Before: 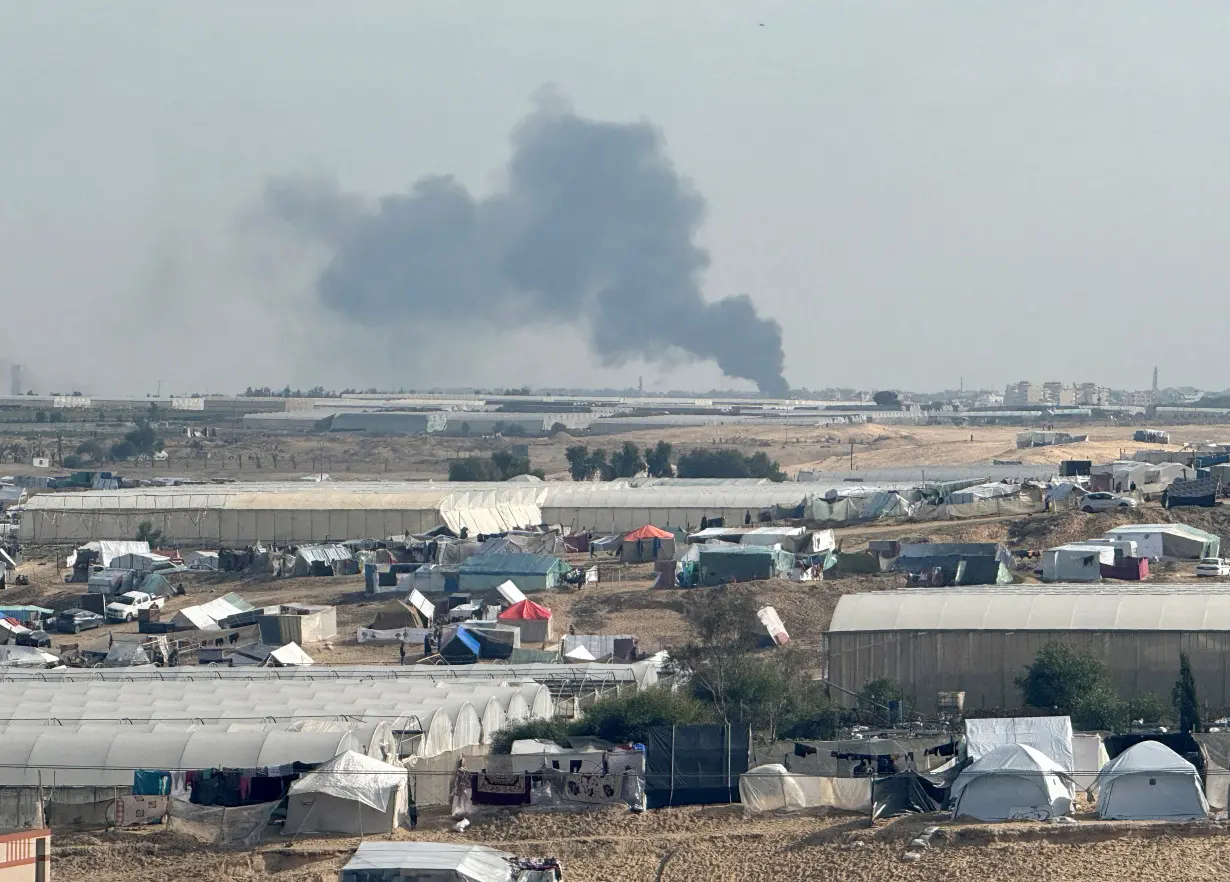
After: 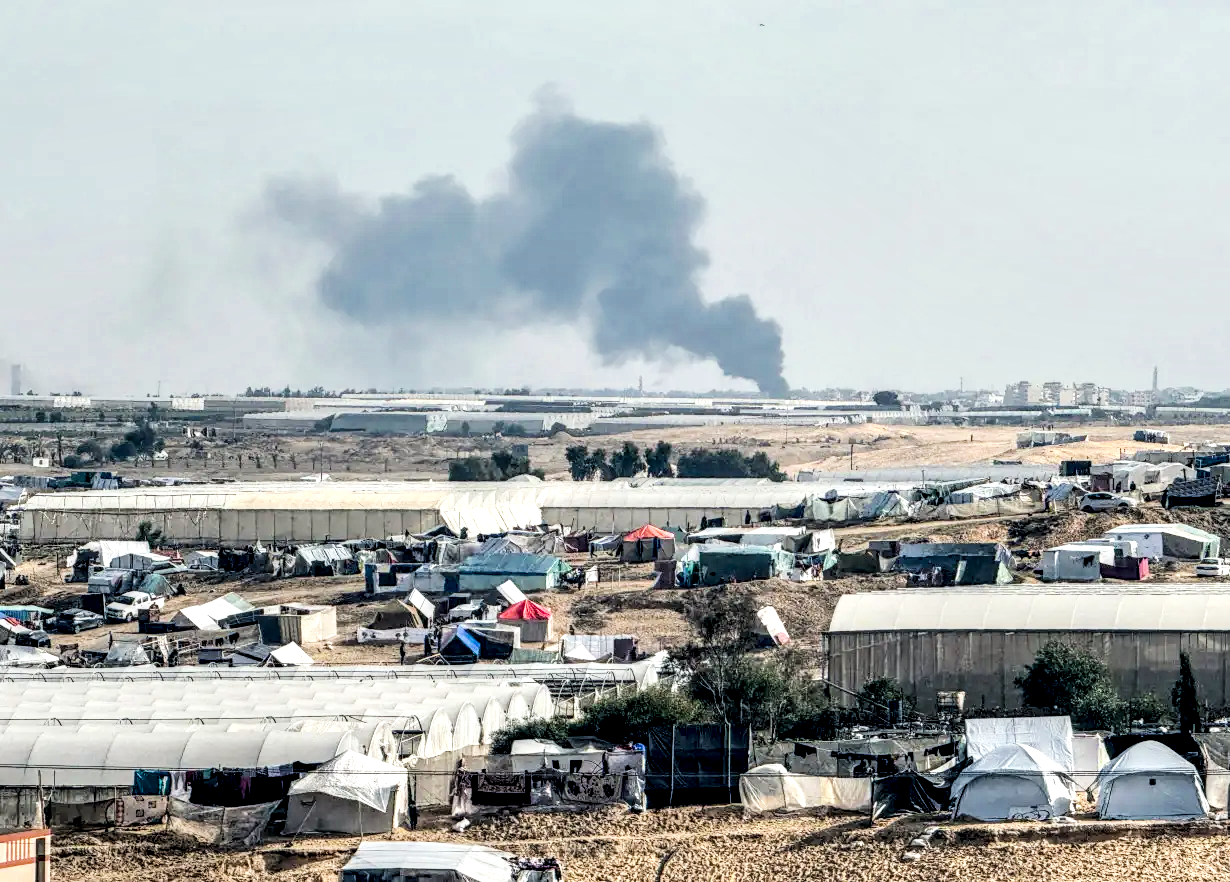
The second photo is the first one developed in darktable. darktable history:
color balance rgb: shadows lift › luminance -20.217%, power › chroma 0.225%, power › hue 63.1°, perceptual saturation grading › global saturation 30.78%, global vibrance 3.353%
exposure: black level correction 0, exposure 0.692 EV, compensate exposure bias true, compensate highlight preservation false
levels: levels [0, 0.492, 0.984]
local contrast: highlights 21%, detail 196%
filmic rgb: black relative exposure -7.5 EV, white relative exposure 4.99 EV, hardness 3.31, contrast 1.298
